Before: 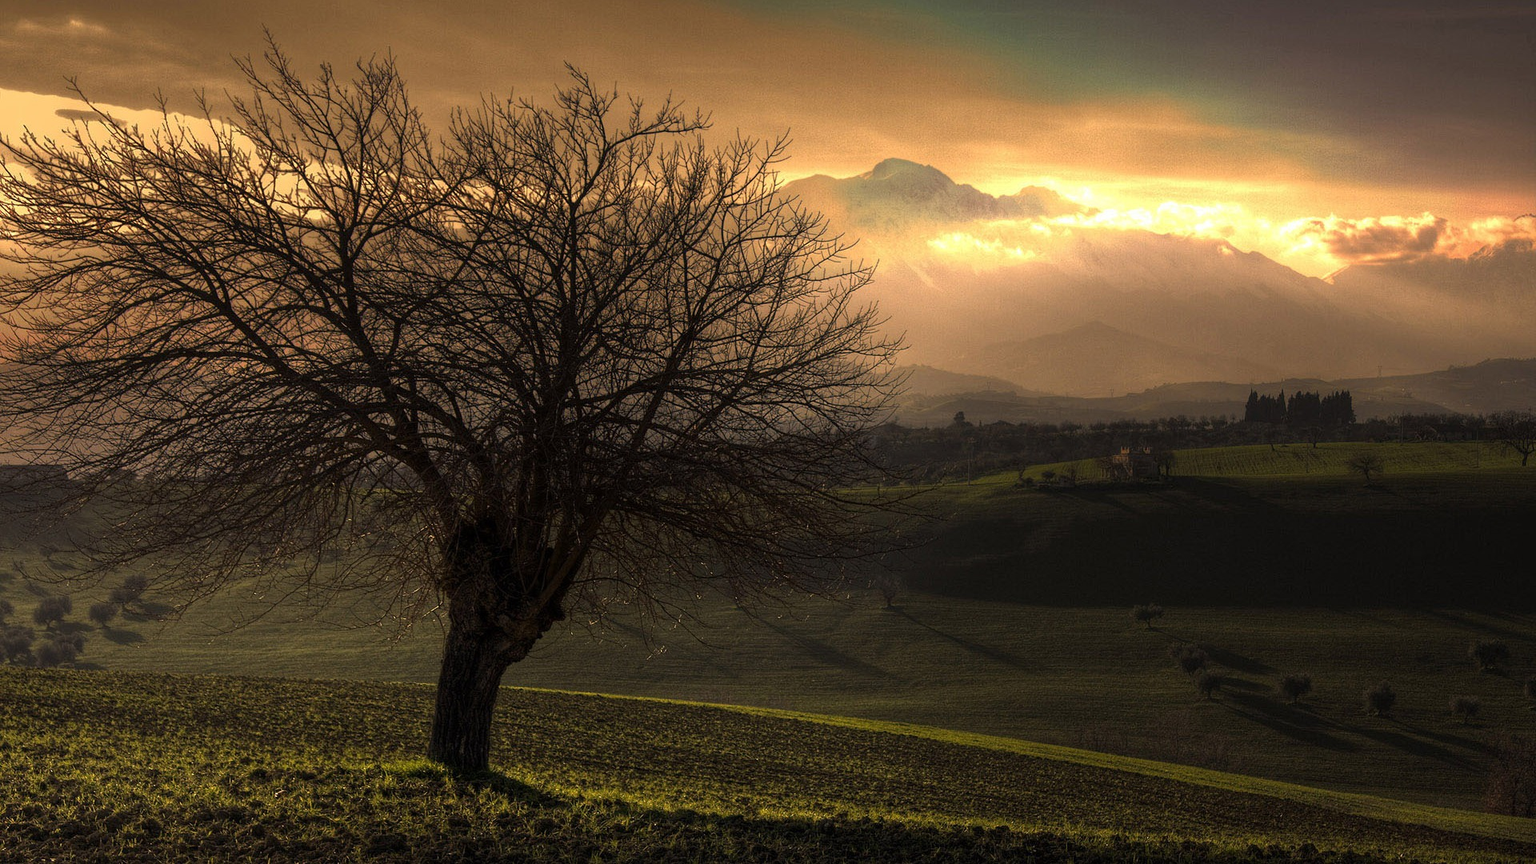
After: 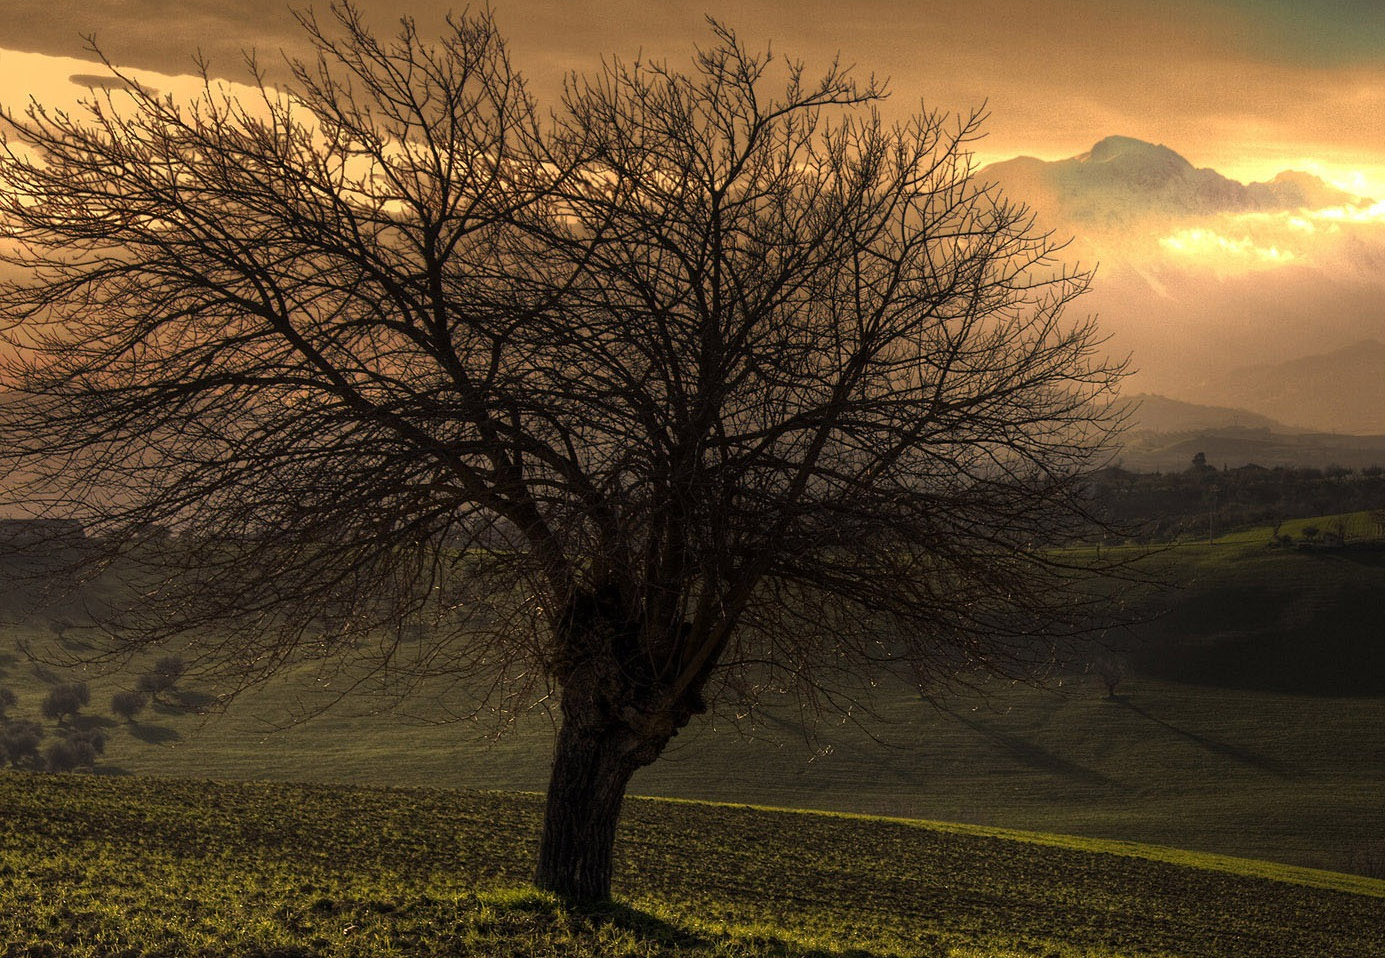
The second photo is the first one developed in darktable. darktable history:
crop: top 5.795%, right 27.849%, bottom 5.497%
